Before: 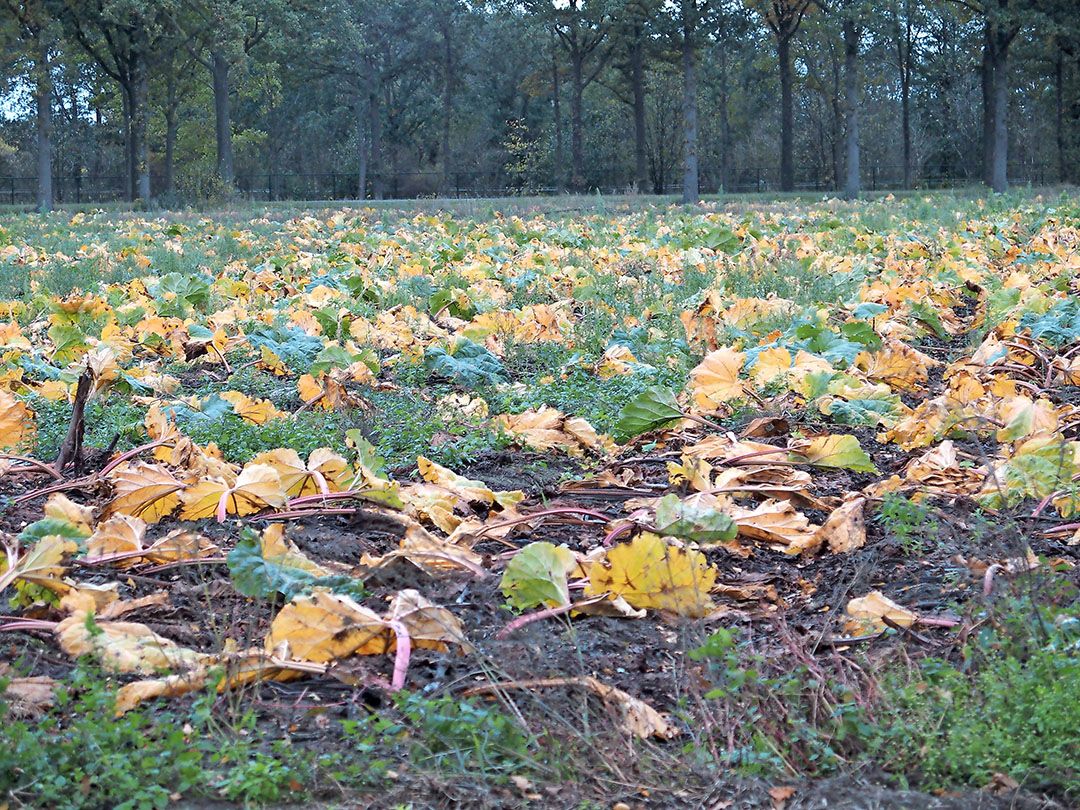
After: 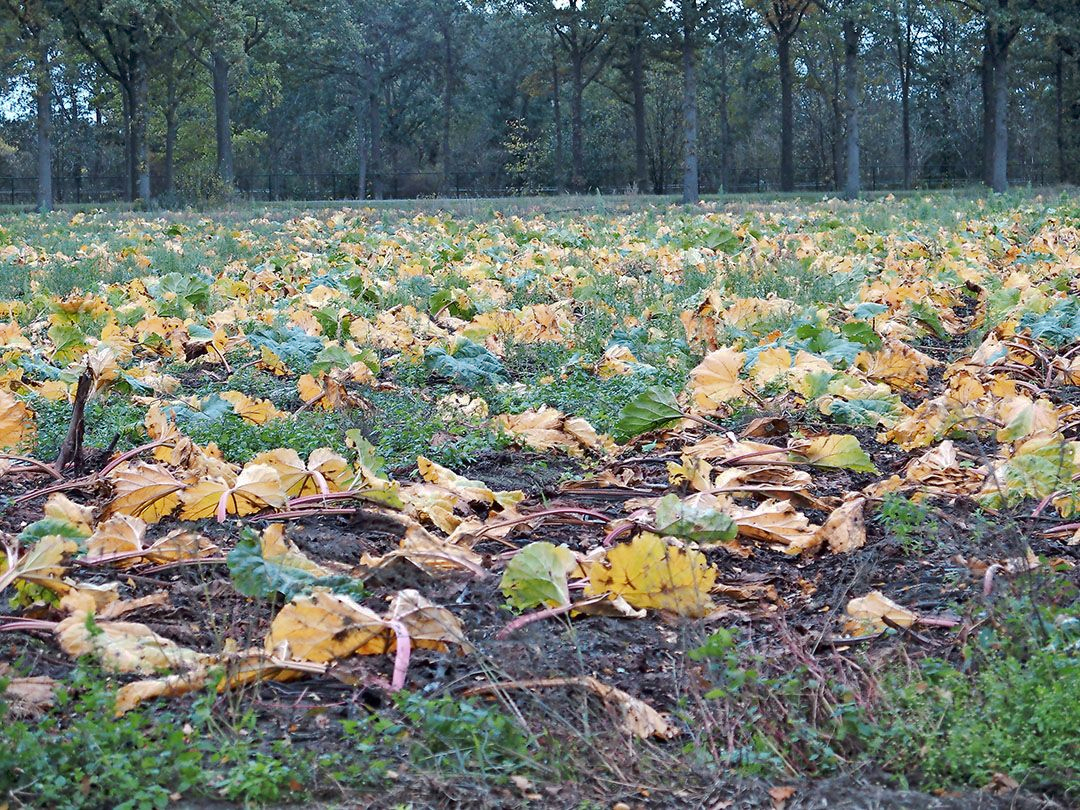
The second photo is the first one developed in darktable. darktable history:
contrast brightness saturation: brightness -0.09
tone curve: curves: ch0 [(0, 0) (0.003, 0.018) (0.011, 0.024) (0.025, 0.038) (0.044, 0.067) (0.069, 0.098) (0.1, 0.13) (0.136, 0.165) (0.177, 0.205) (0.224, 0.249) (0.277, 0.304) (0.335, 0.365) (0.399, 0.432) (0.468, 0.505) (0.543, 0.579) (0.623, 0.652) (0.709, 0.725) (0.801, 0.802) (0.898, 0.876) (1, 1)], preserve colors none
shadows and highlights: white point adjustment 0.047, soften with gaussian
